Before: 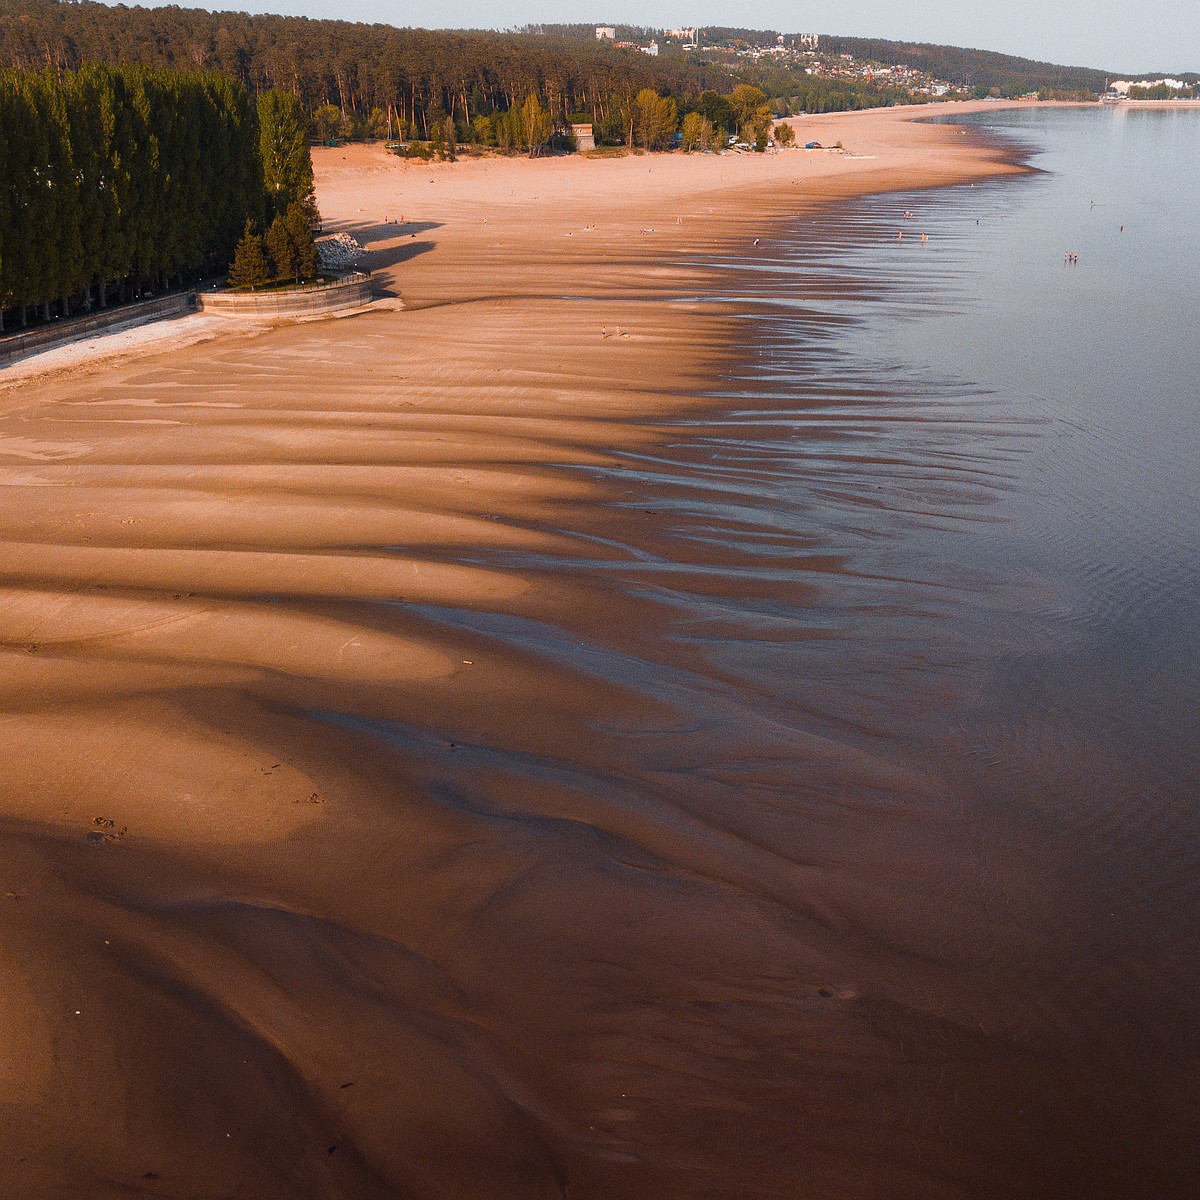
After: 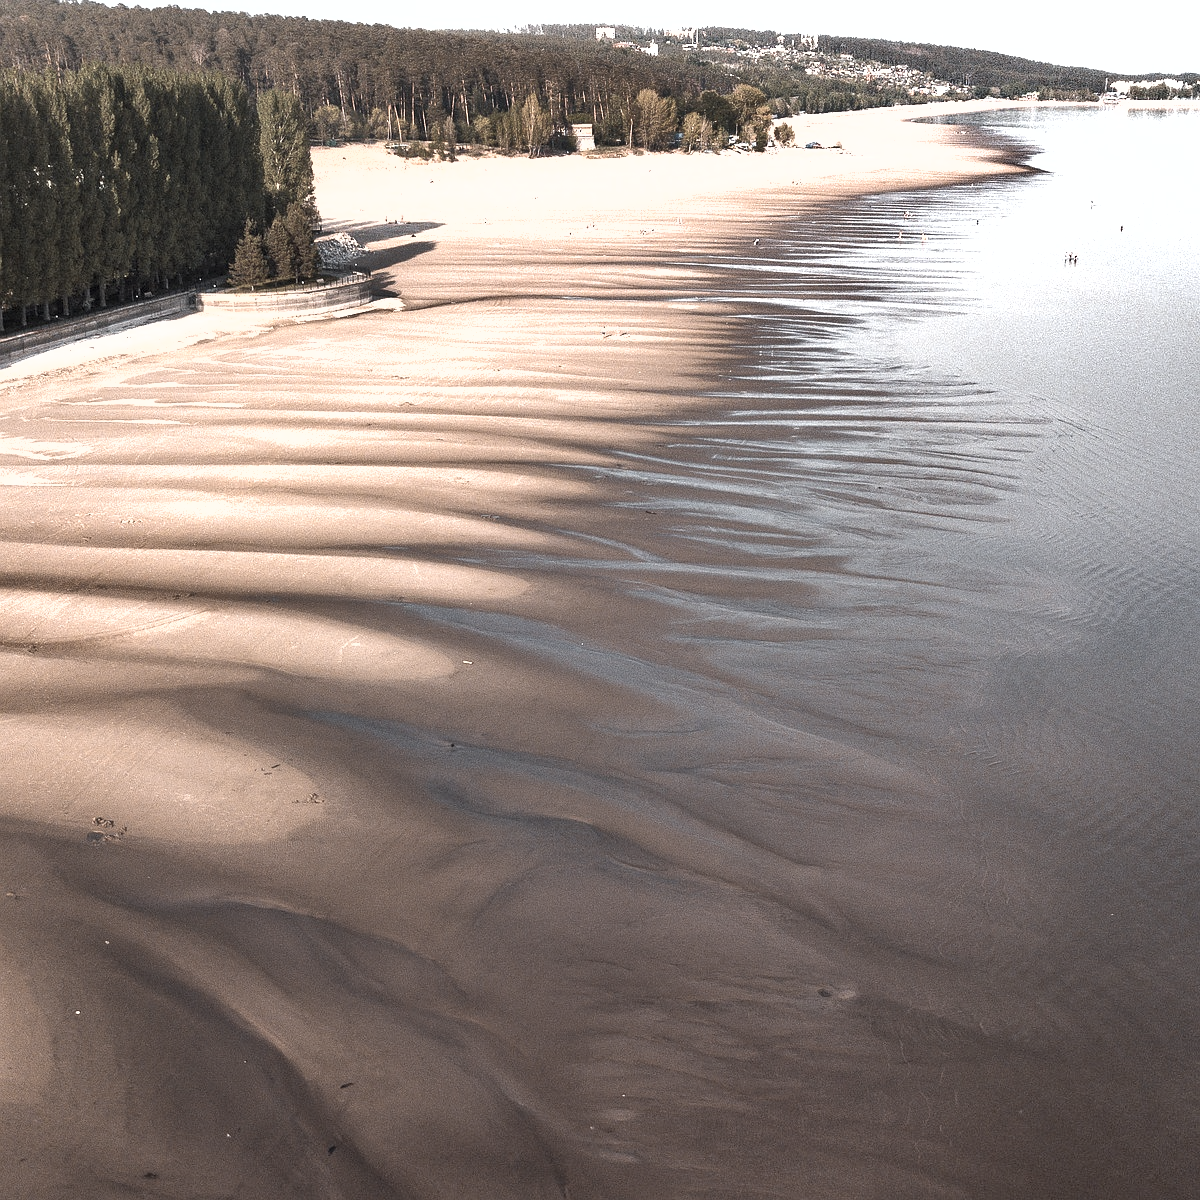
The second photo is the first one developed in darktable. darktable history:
shadows and highlights: low approximation 0.01, soften with gaussian
exposure: black level correction 0, exposure 1.45 EV, compensate exposure bias true, compensate highlight preservation false
color correction: saturation 0.3
